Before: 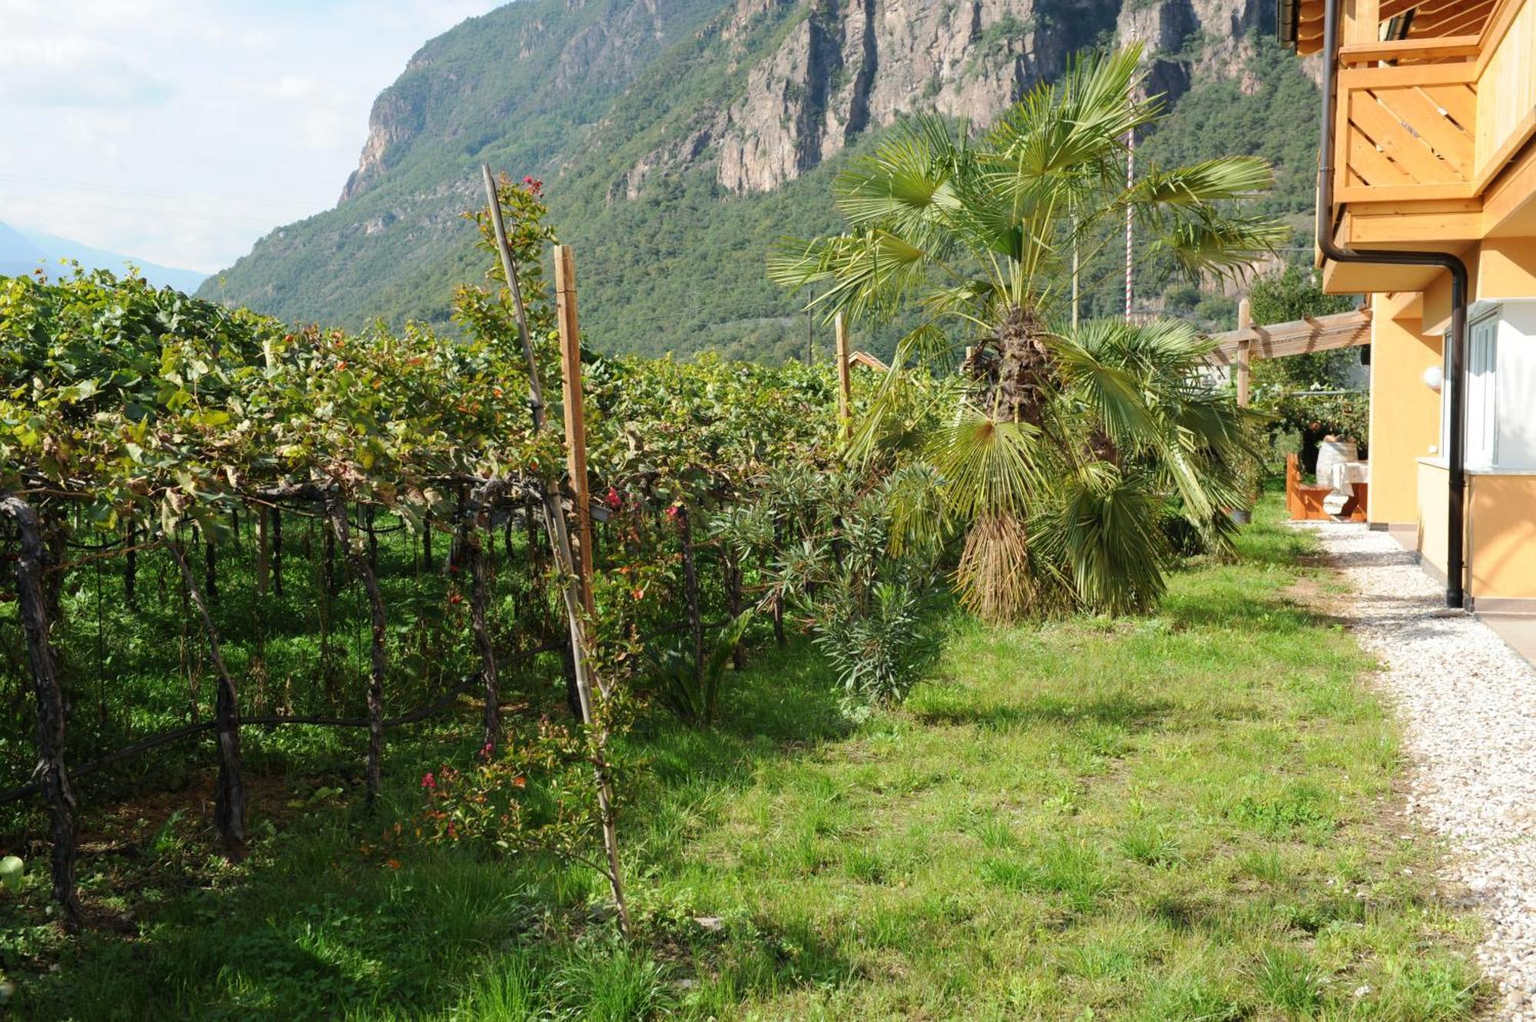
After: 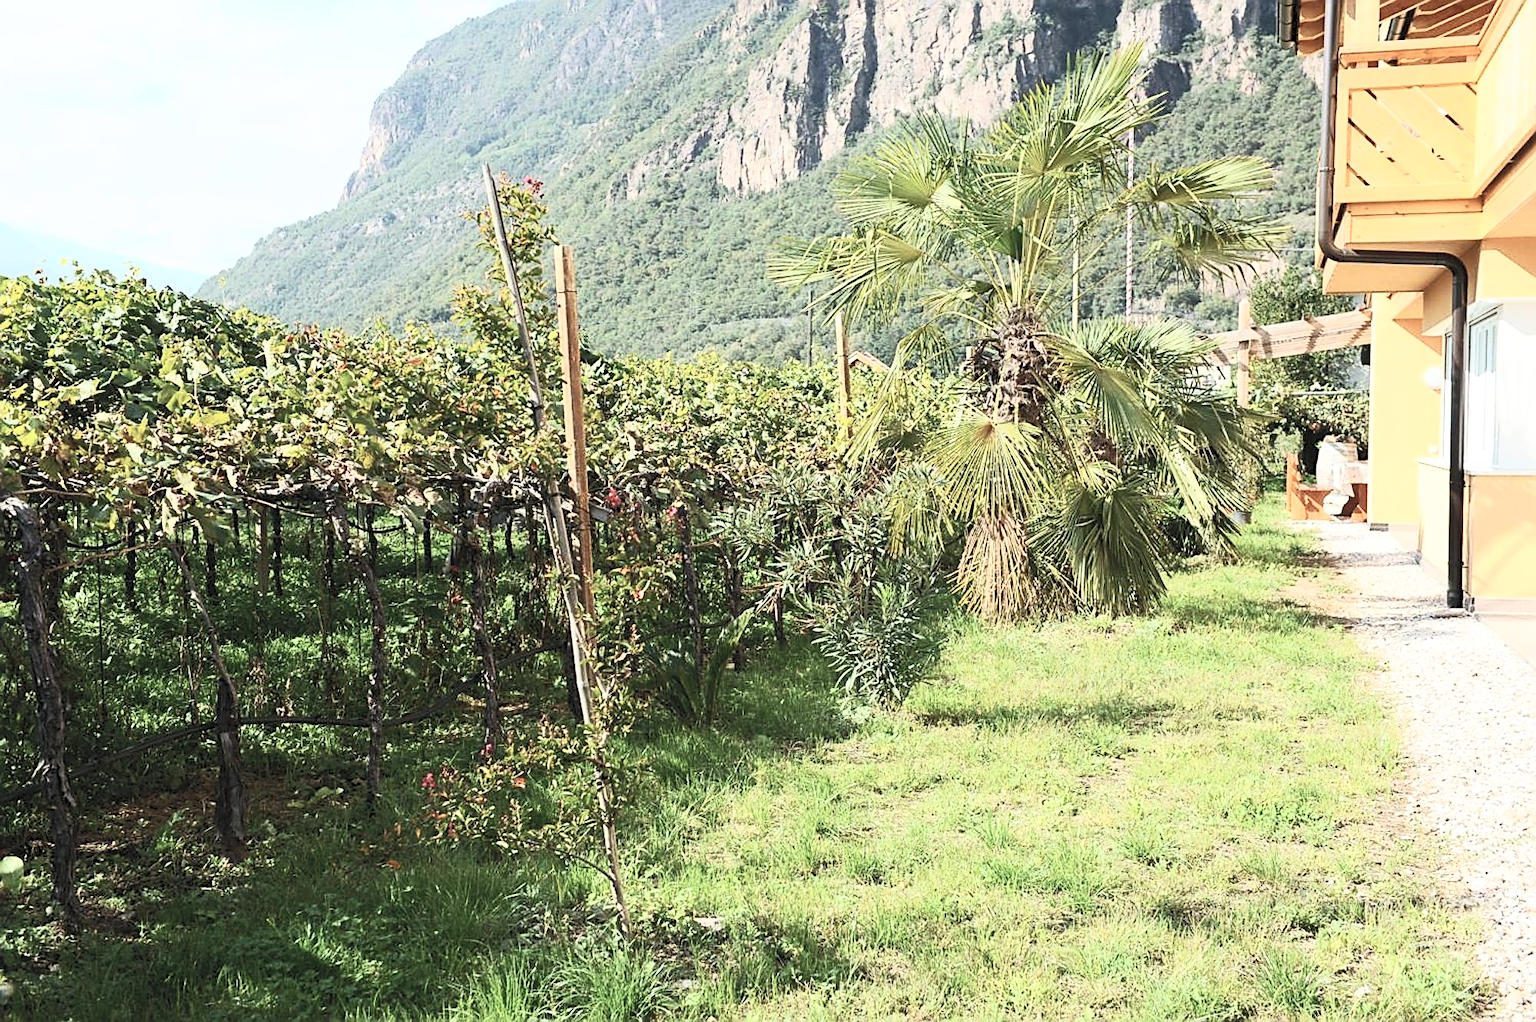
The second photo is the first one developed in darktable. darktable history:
tone equalizer: edges refinement/feathering 500, mask exposure compensation -1.57 EV, preserve details no
sharpen: amount 0.903
contrast brightness saturation: contrast 0.435, brightness 0.555, saturation -0.206
